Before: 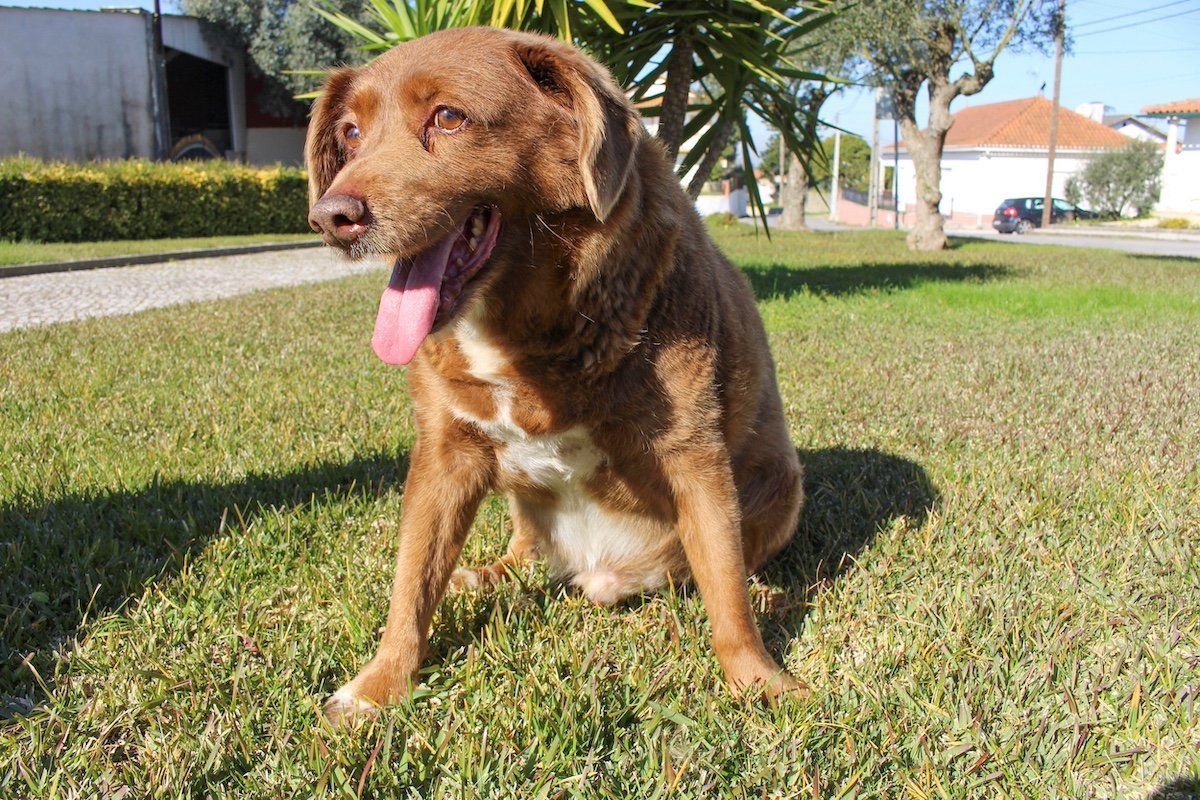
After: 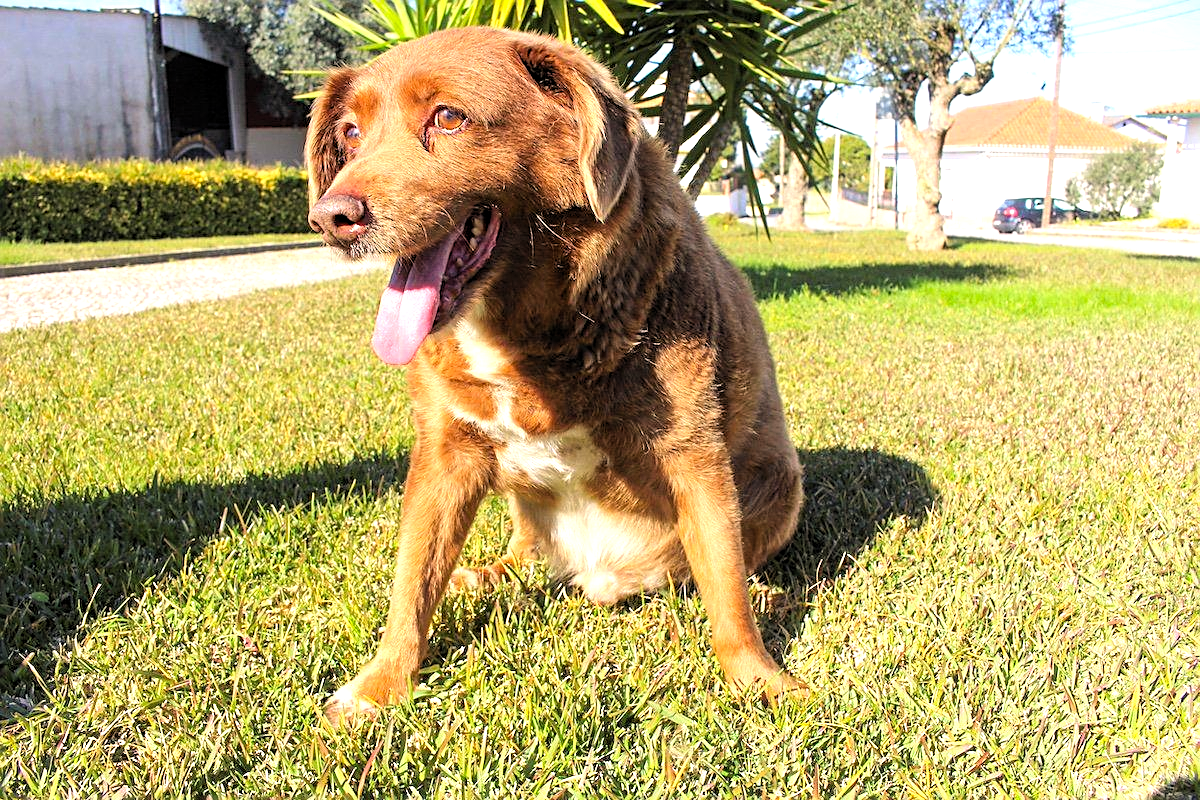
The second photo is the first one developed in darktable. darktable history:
tone equalizer: -8 EV -0.78 EV, -7 EV -0.687 EV, -6 EV -0.598 EV, -5 EV -0.379 EV, -3 EV 0.4 EV, -2 EV 0.6 EV, -1 EV 0.676 EV, +0 EV 0.742 EV
contrast brightness saturation: brightness 0.085, saturation 0.195
sharpen: on, module defaults
color correction: highlights a* 3.88, highlights b* 5.11
levels: levels [0.026, 0.507, 0.987]
